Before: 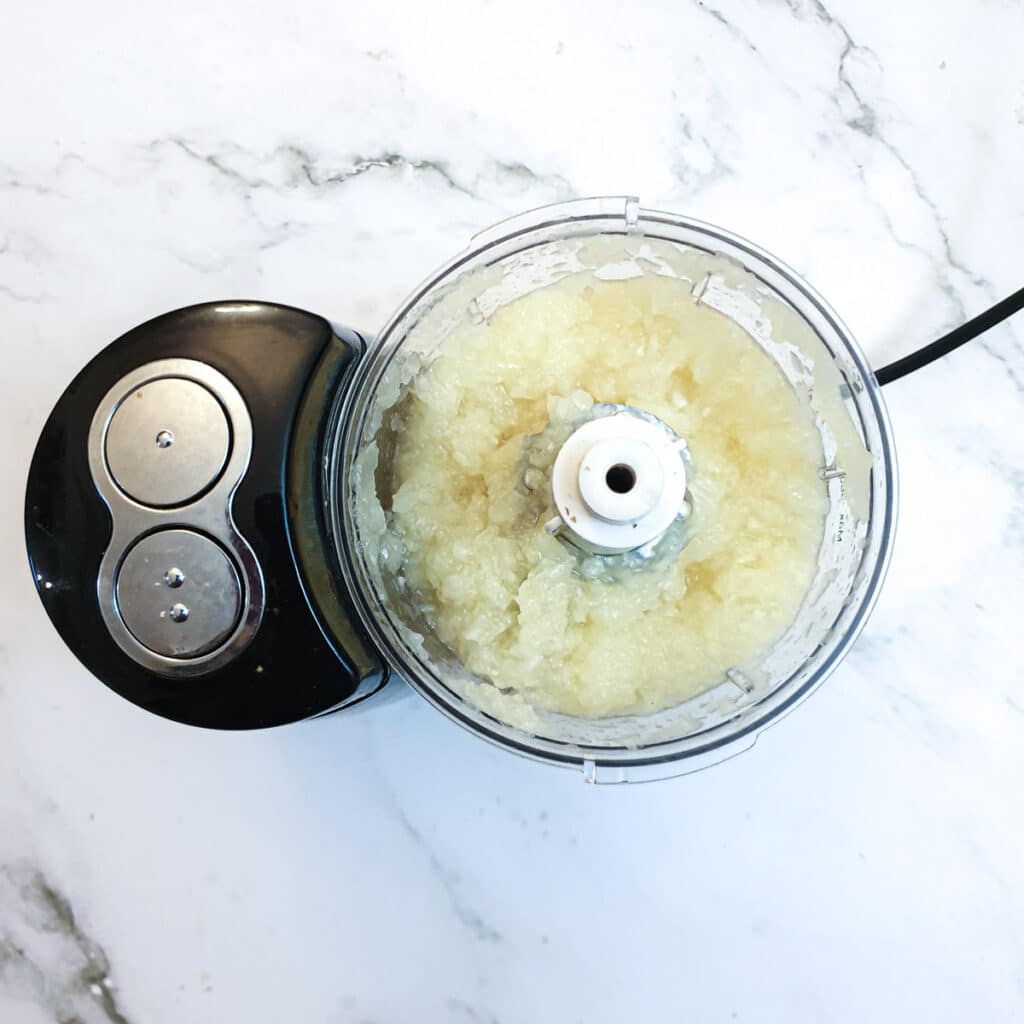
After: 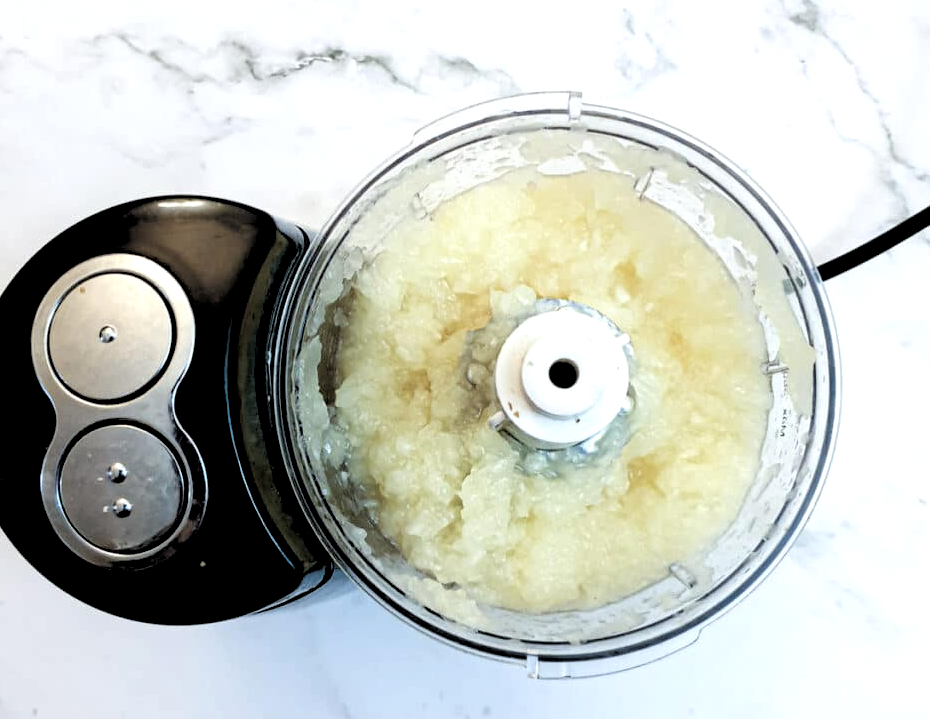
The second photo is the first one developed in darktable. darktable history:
crop: left 5.596%, top 10.314%, right 3.534%, bottom 19.395%
rgb levels: levels [[0.034, 0.472, 0.904], [0, 0.5, 1], [0, 0.5, 1]]
